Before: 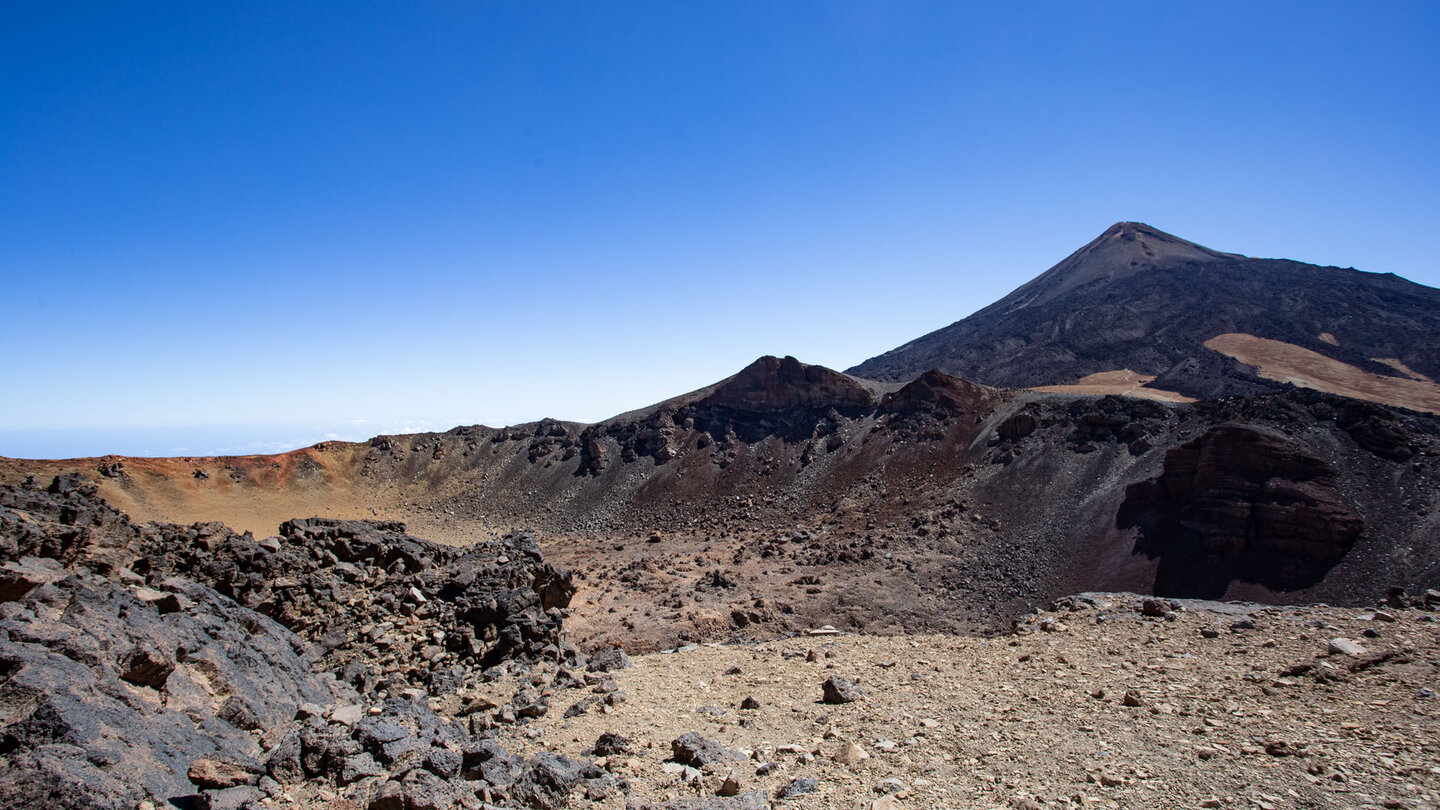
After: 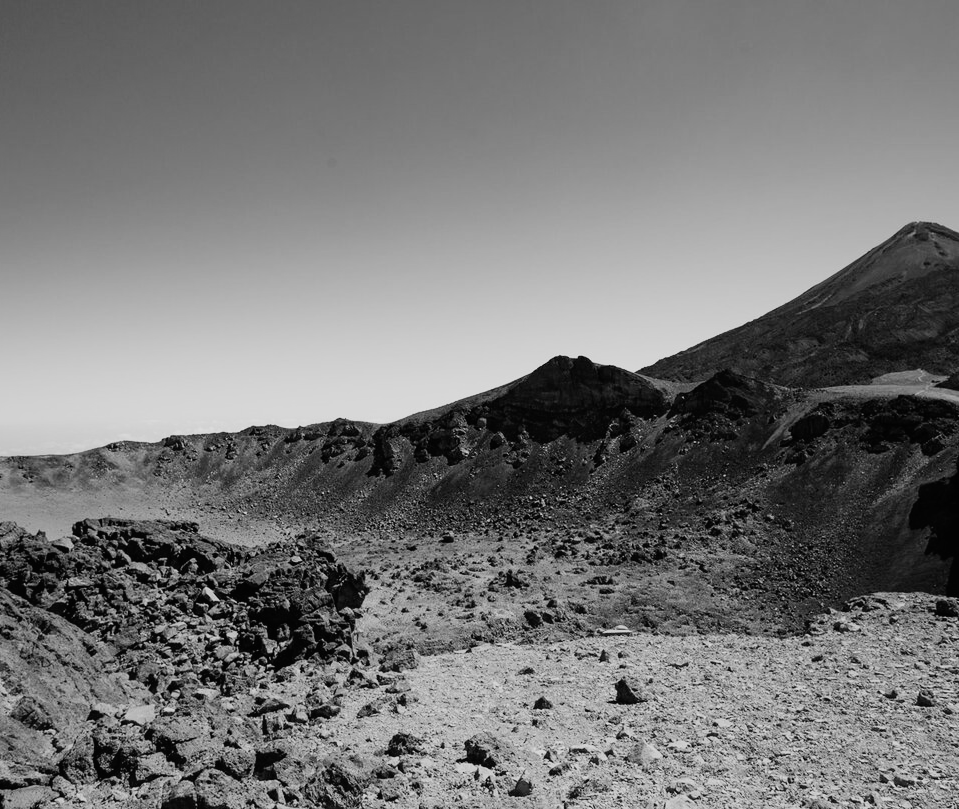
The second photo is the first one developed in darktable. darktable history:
monochrome: on, module defaults
vibrance: vibrance 14%
sigmoid: on, module defaults
contrast equalizer: octaves 7, y [[0.6 ×6], [0.55 ×6], [0 ×6], [0 ×6], [0 ×6]], mix -0.2
crop and rotate: left 14.385%, right 18.948%
